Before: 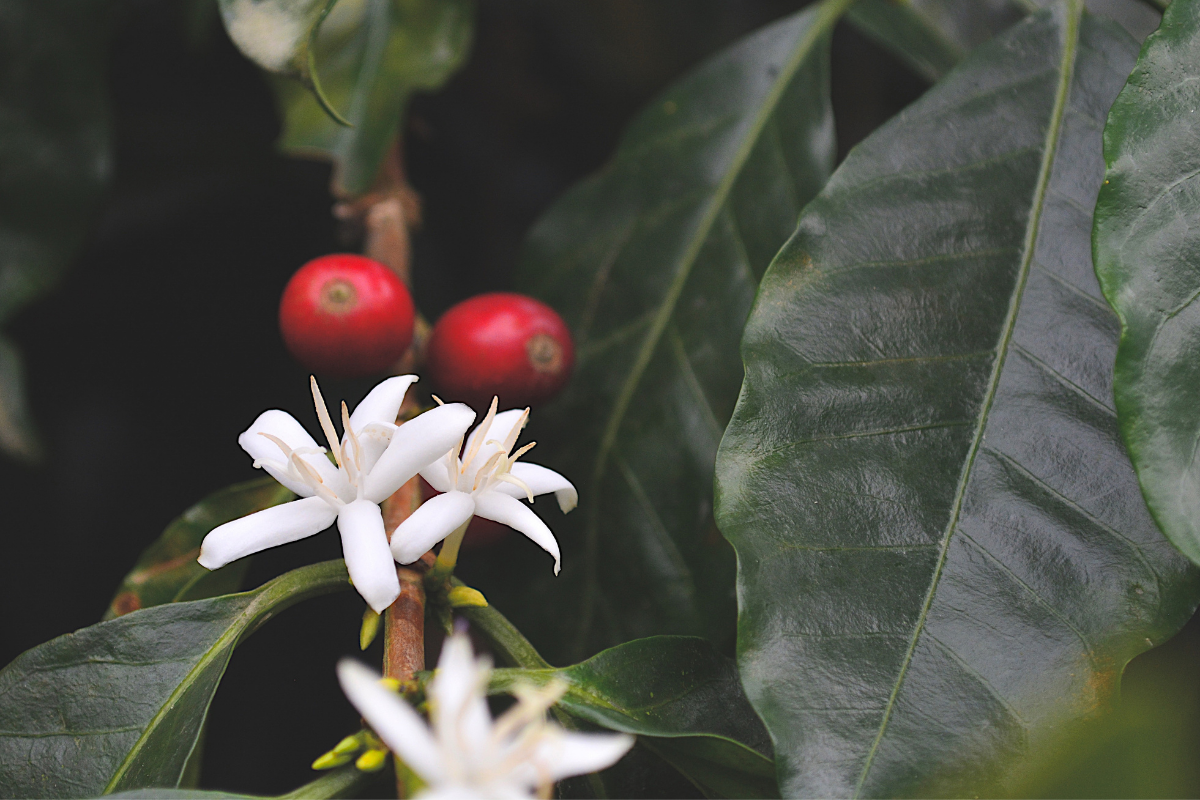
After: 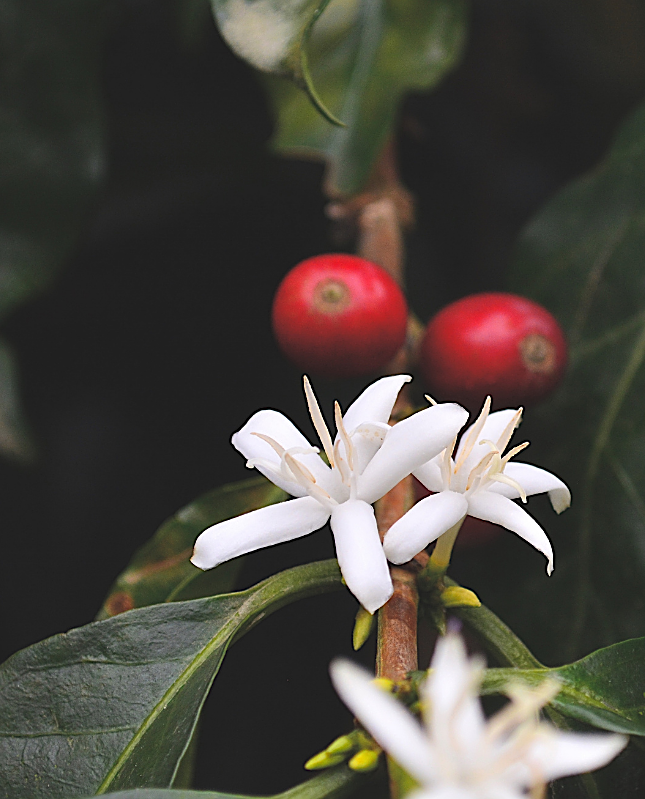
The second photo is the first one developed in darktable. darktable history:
crop: left 0.587%, right 45.588%, bottom 0.086%
sharpen: on, module defaults
